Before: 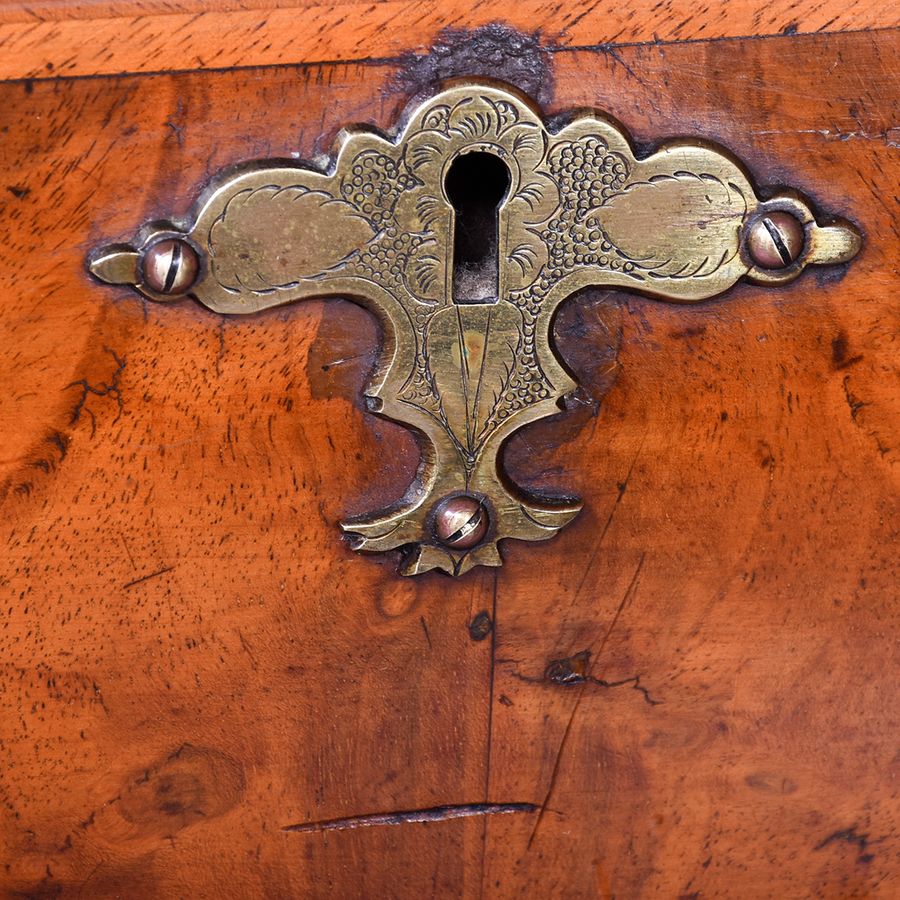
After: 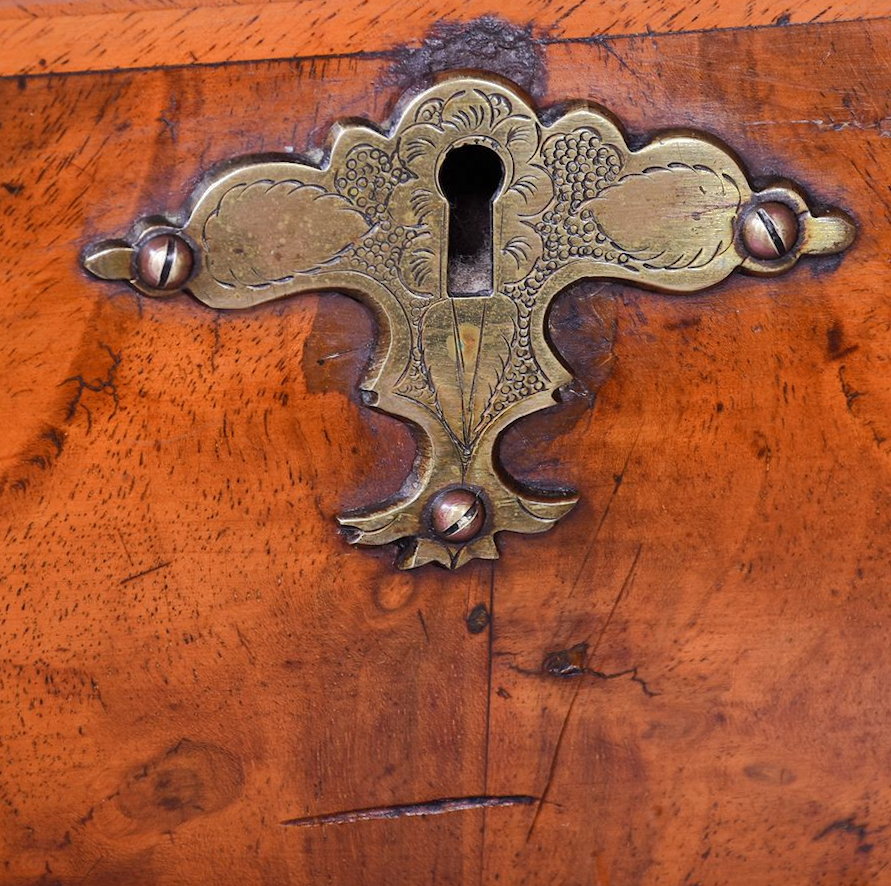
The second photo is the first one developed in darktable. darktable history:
shadows and highlights: shadows 38.43, highlights -74.54
rotate and perspective: rotation -0.45°, automatic cropping original format, crop left 0.008, crop right 0.992, crop top 0.012, crop bottom 0.988
